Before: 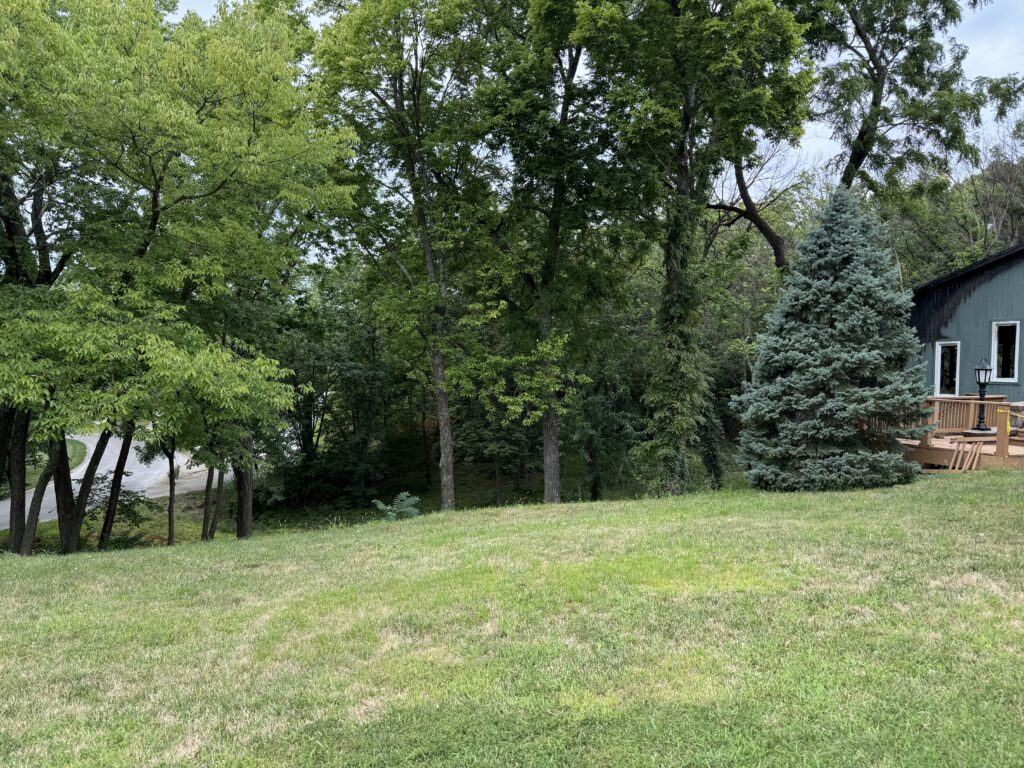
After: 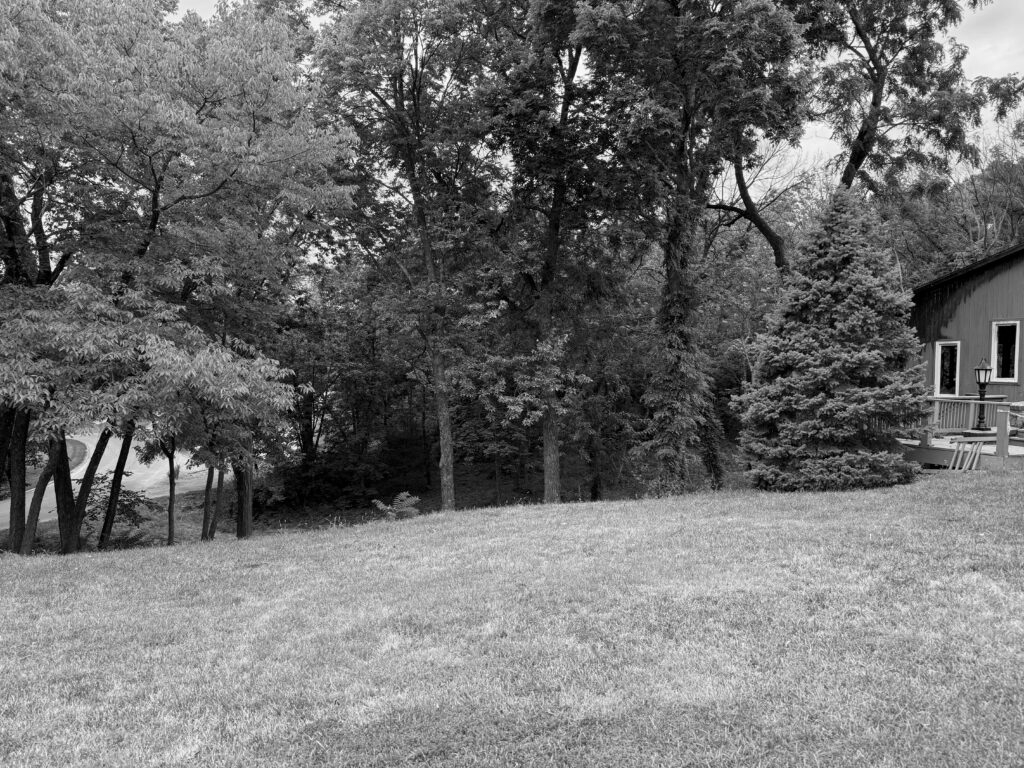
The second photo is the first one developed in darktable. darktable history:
color balance rgb: perceptual saturation grading › global saturation 20%, perceptual saturation grading › highlights -25%, perceptual saturation grading › shadows 50.52%, global vibrance 40.24%
monochrome: on, module defaults
contrast brightness saturation: contrast 0.04, saturation 0.16
